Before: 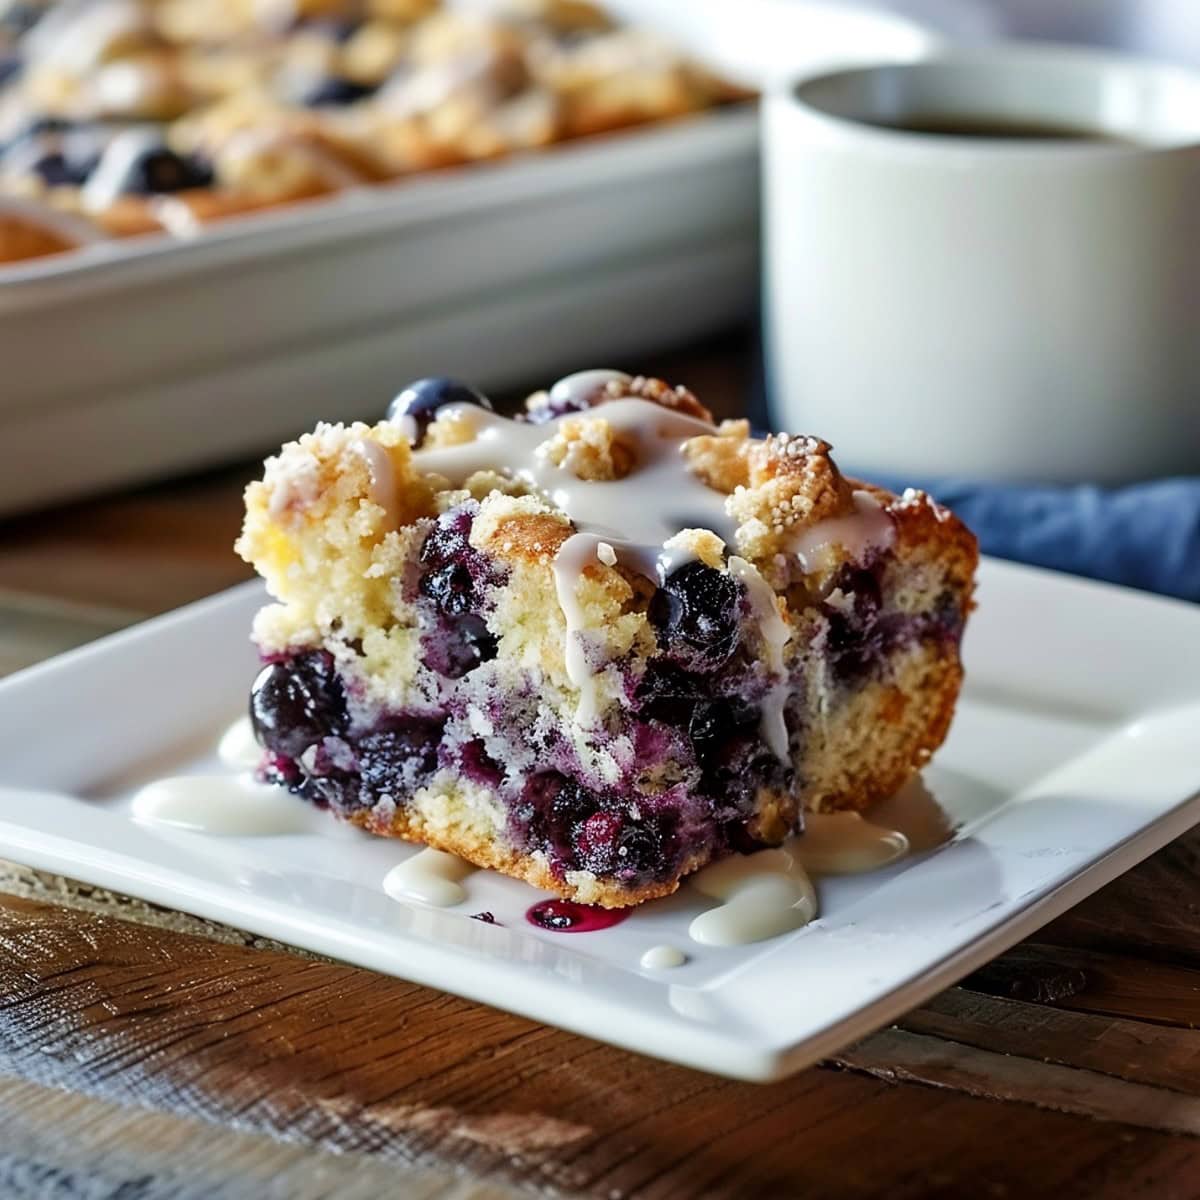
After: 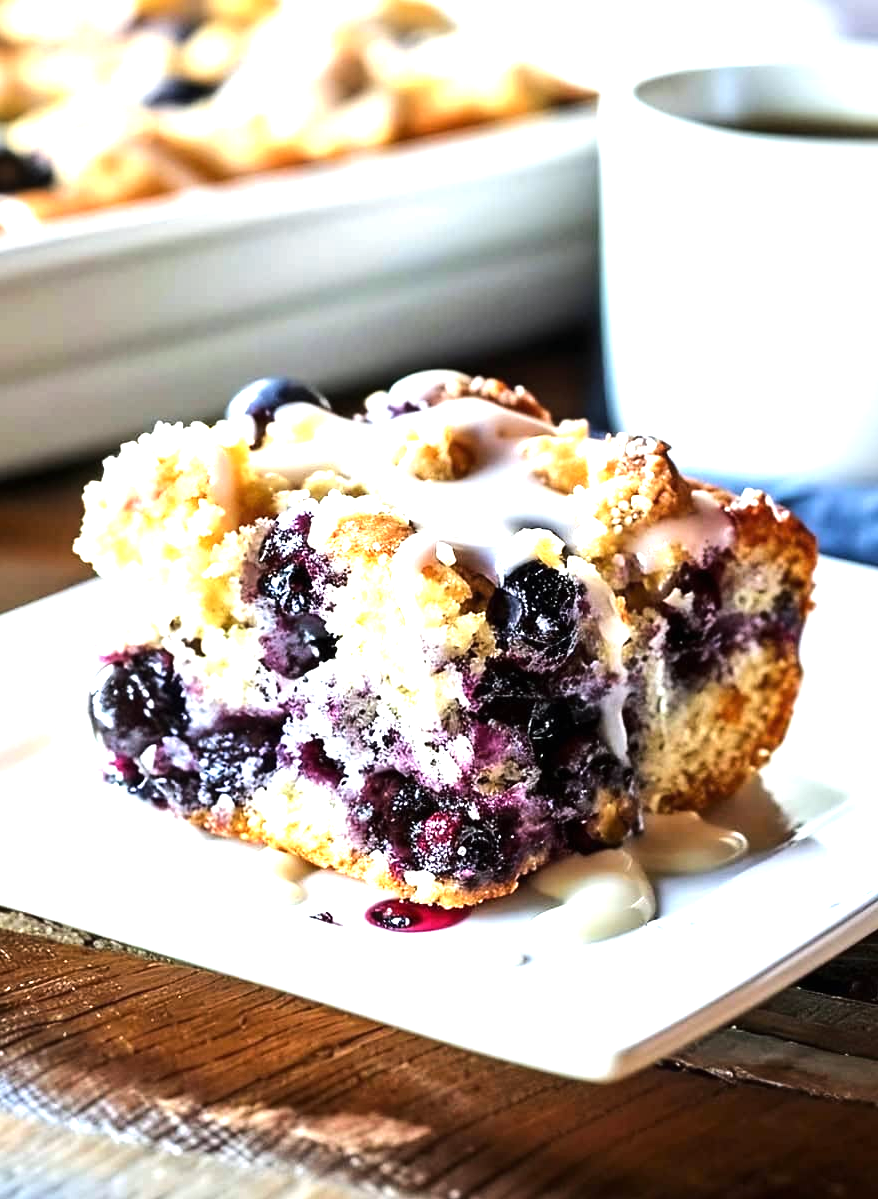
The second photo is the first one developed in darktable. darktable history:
crop: left 13.443%, right 13.31%
exposure: black level correction 0, exposure 1 EV, compensate exposure bias true, compensate highlight preservation false
tone equalizer: -8 EV -0.75 EV, -7 EV -0.7 EV, -6 EV -0.6 EV, -5 EV -0.4 EV, -3 EV 0.4 EV, -2 EV 0.6 EV, -1 EV 0.7 EV, +0 EV 0.75 EV, edges refinement/feathering 500, mask exposure compensation -1.57 EV, preserve details no
white balance: red 0.988, blue 1.017
